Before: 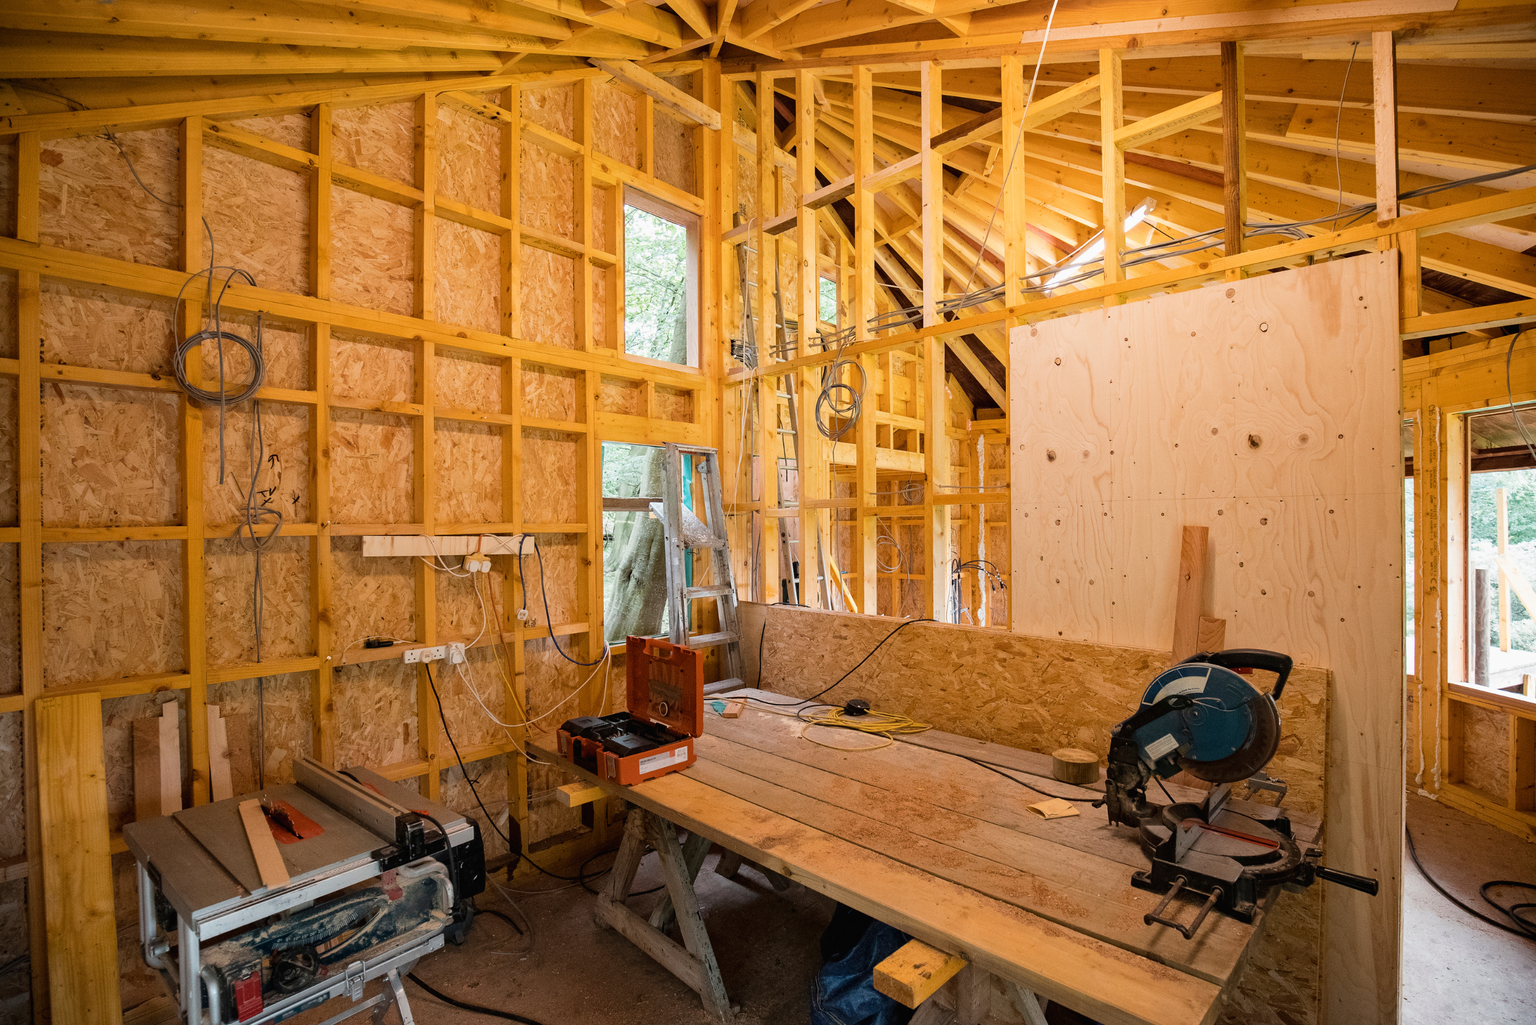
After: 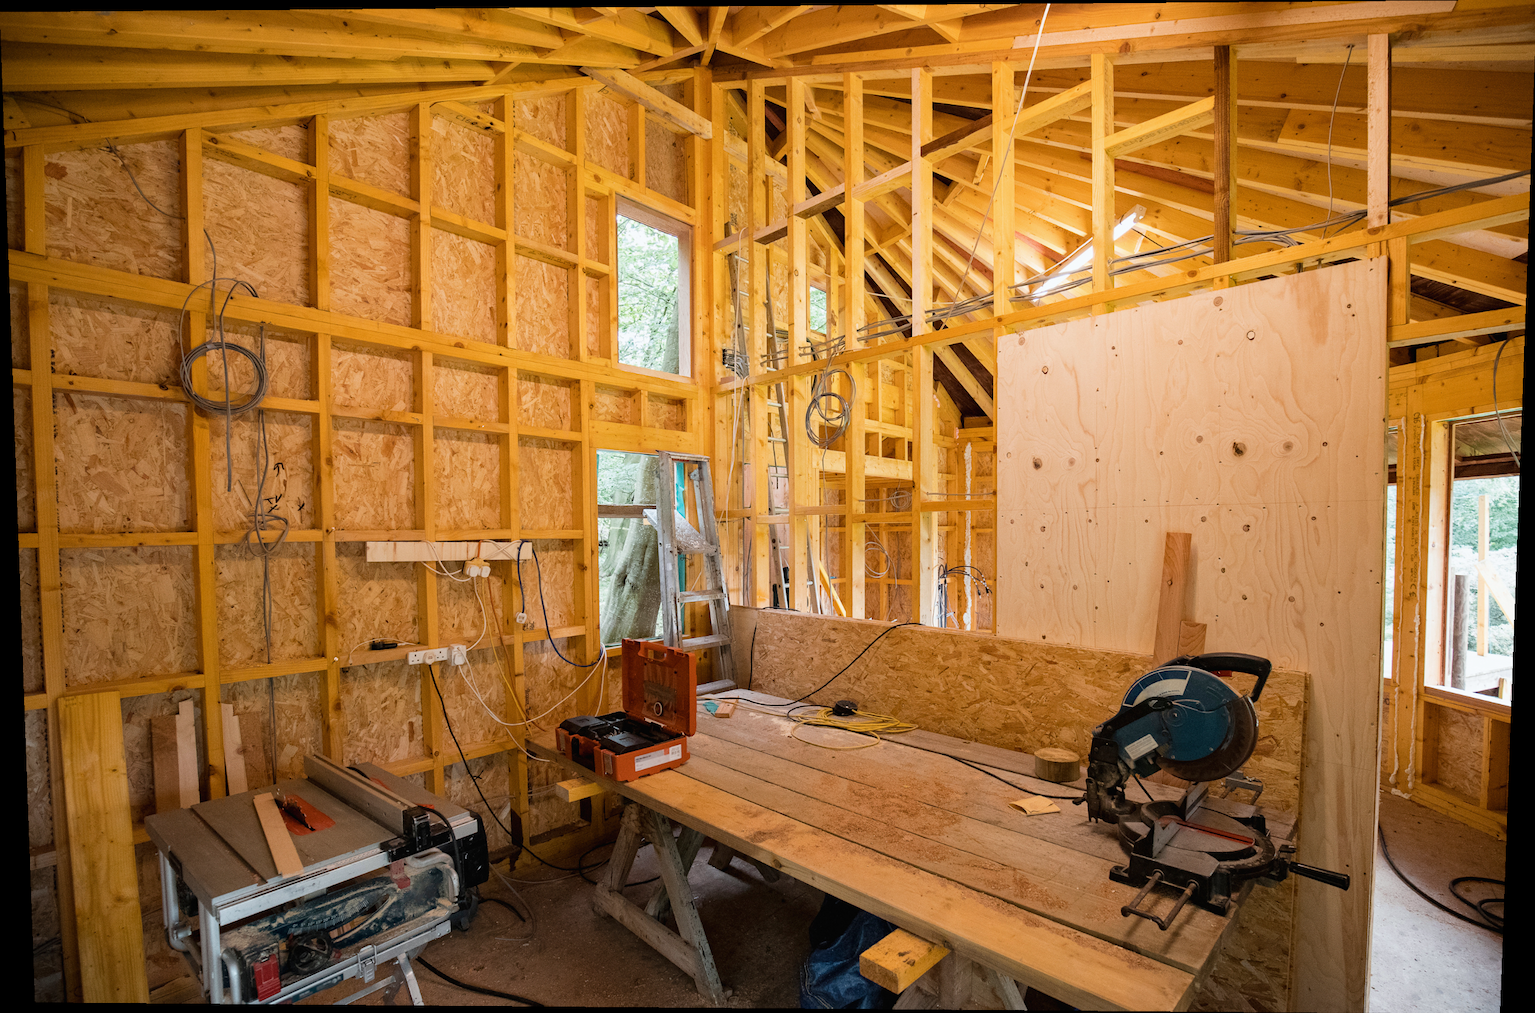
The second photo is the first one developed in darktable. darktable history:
white balance: red 0.986, blue 1.01
rotate and perspective: lens shift (vertical) 0.048, lens shift (horizontal) -0.024, automatic cropping off
